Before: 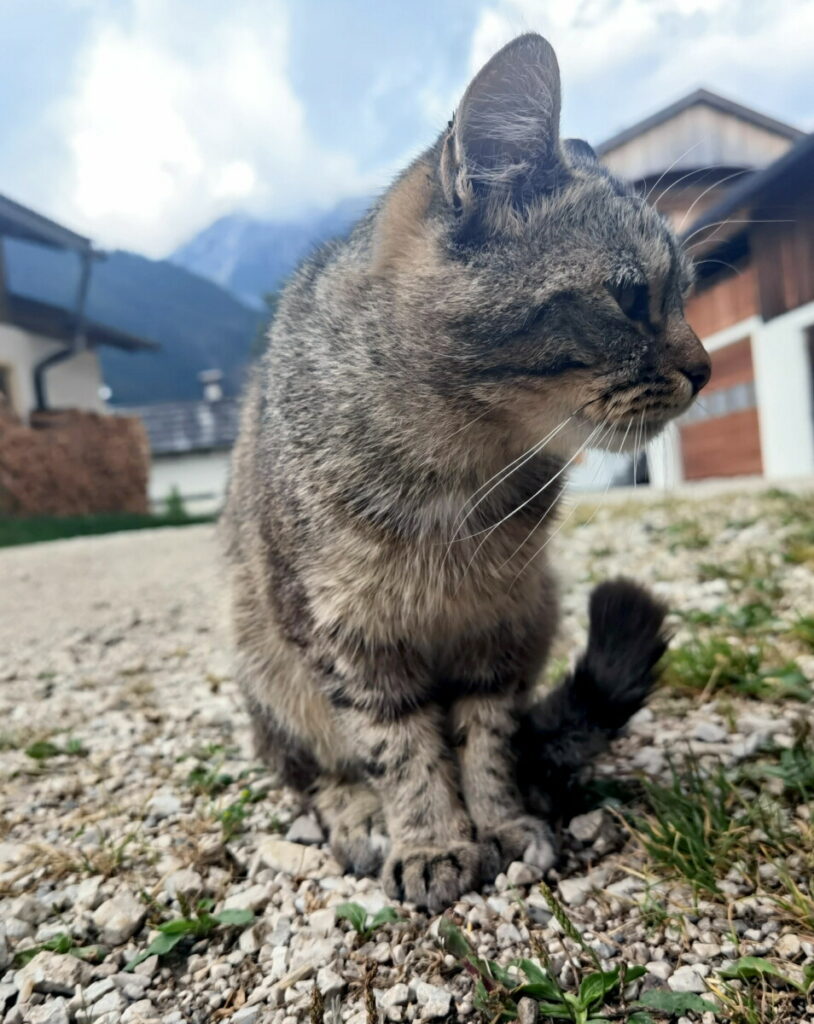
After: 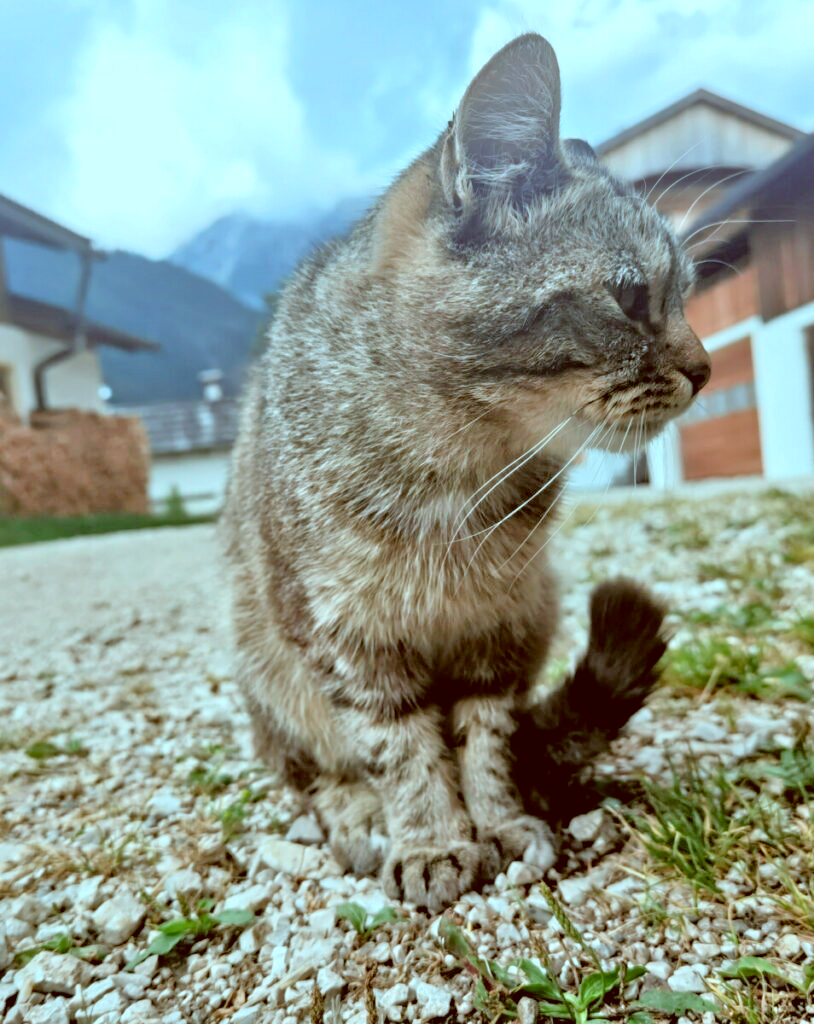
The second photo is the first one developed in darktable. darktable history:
tone equalizer: -7 EV 0.15 EV, -6 EV 0.6 EV, -5 EV 1.15 EV, -4 EV 1.33 EV, -3 EV 1.15 EV, -2 EV 0.6 EV, -1 EV 0.15 EV, mask exposure compensation -0.5 EV
color correction: highlights a* -14.62, highlights b* -16.22, shadows a* 10.12, shadows b* 29.4
